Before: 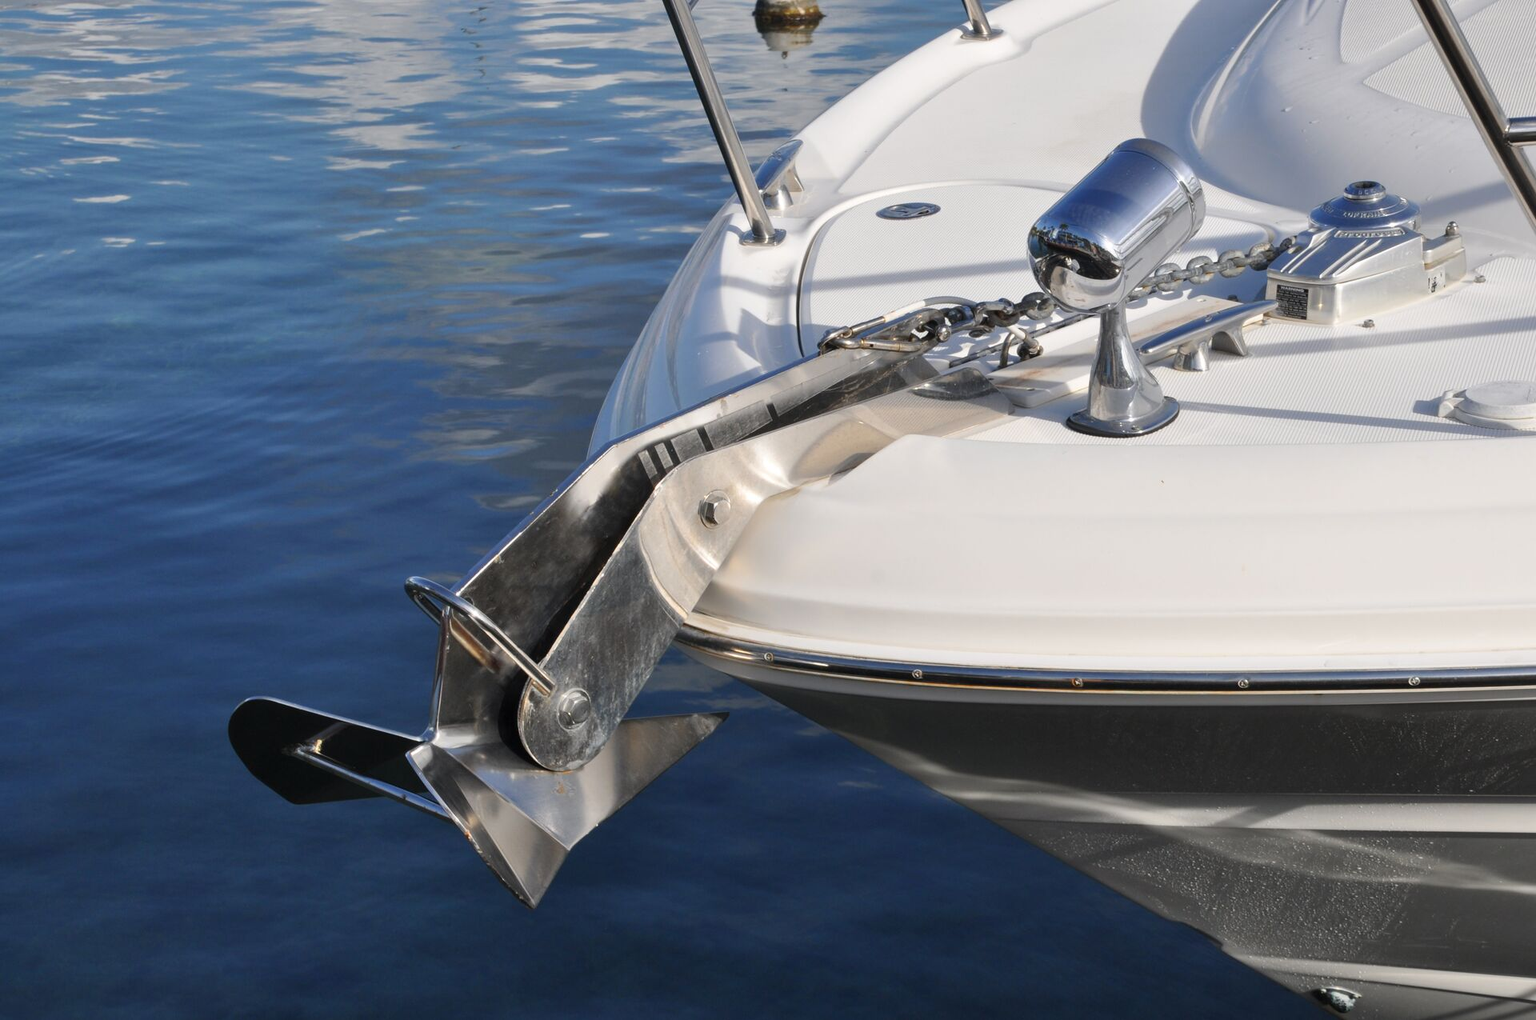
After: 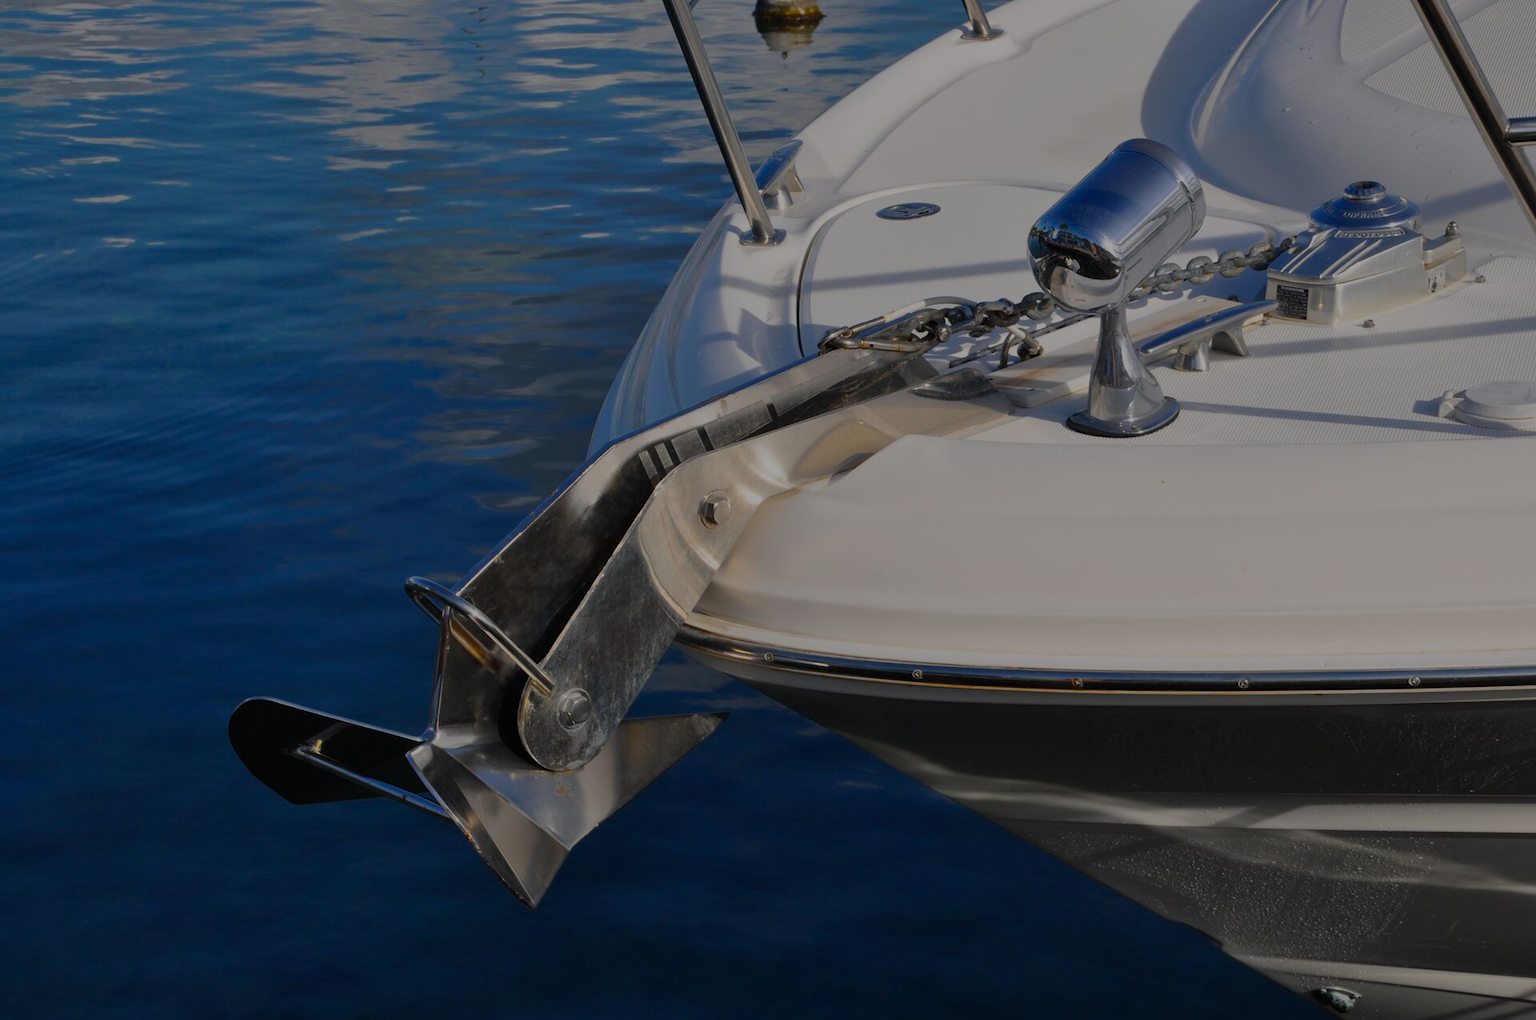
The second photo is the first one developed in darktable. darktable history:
exposure: exposure -1.468 EV, compensate highlight preservation false
color balance rgb: linear chroma grading › global chroma 15%, perceptual saturation grading › global saturation 30%
